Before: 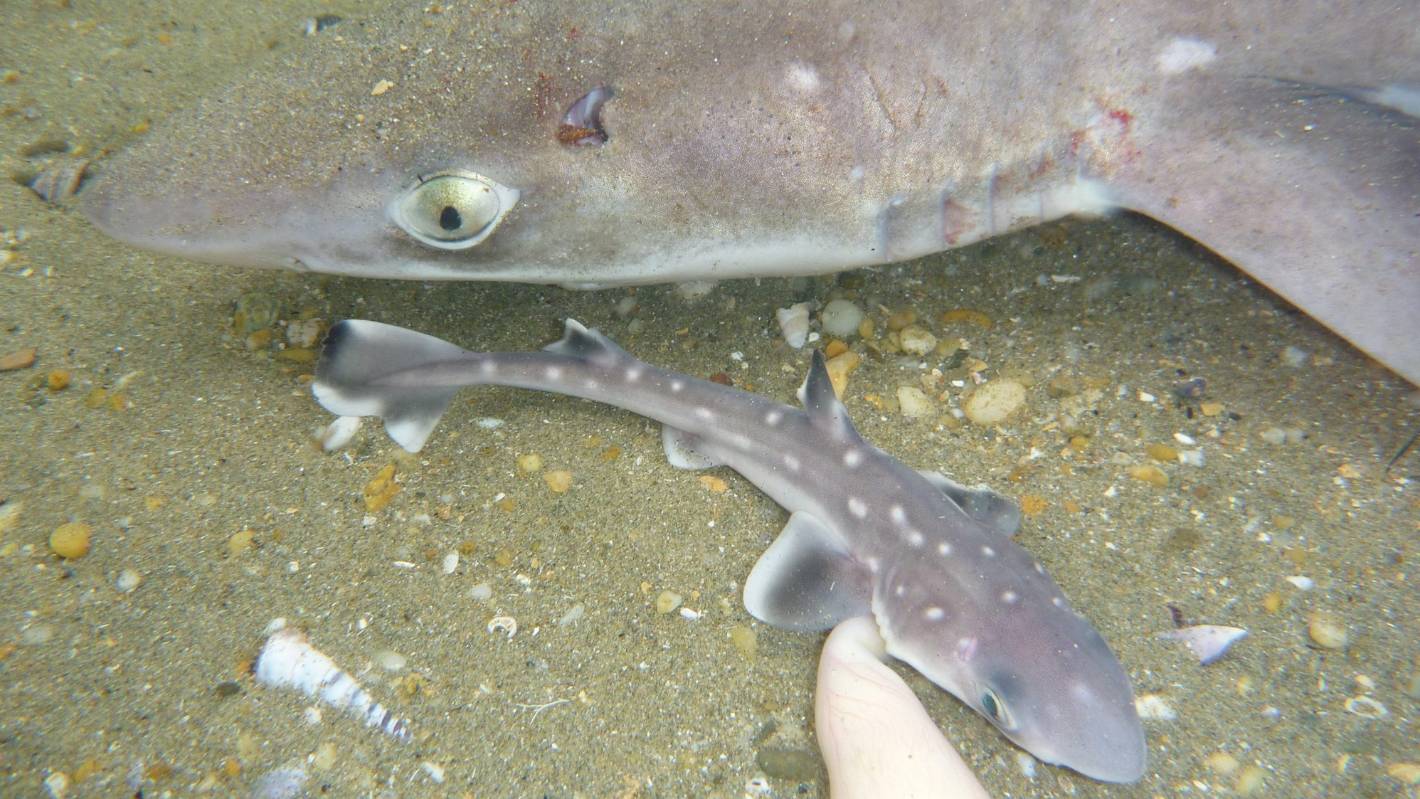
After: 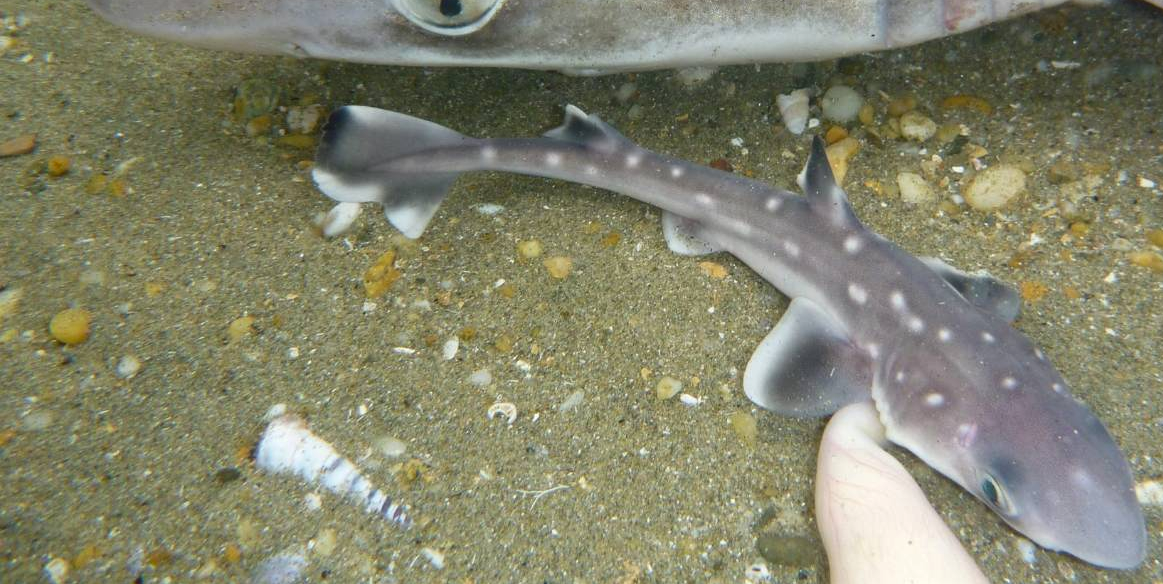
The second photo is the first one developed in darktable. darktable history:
crop: top 26.844%, right 18.036%
contrast brightness saturation: contrast 0.067, brightness -0.132, saturation 0.052
